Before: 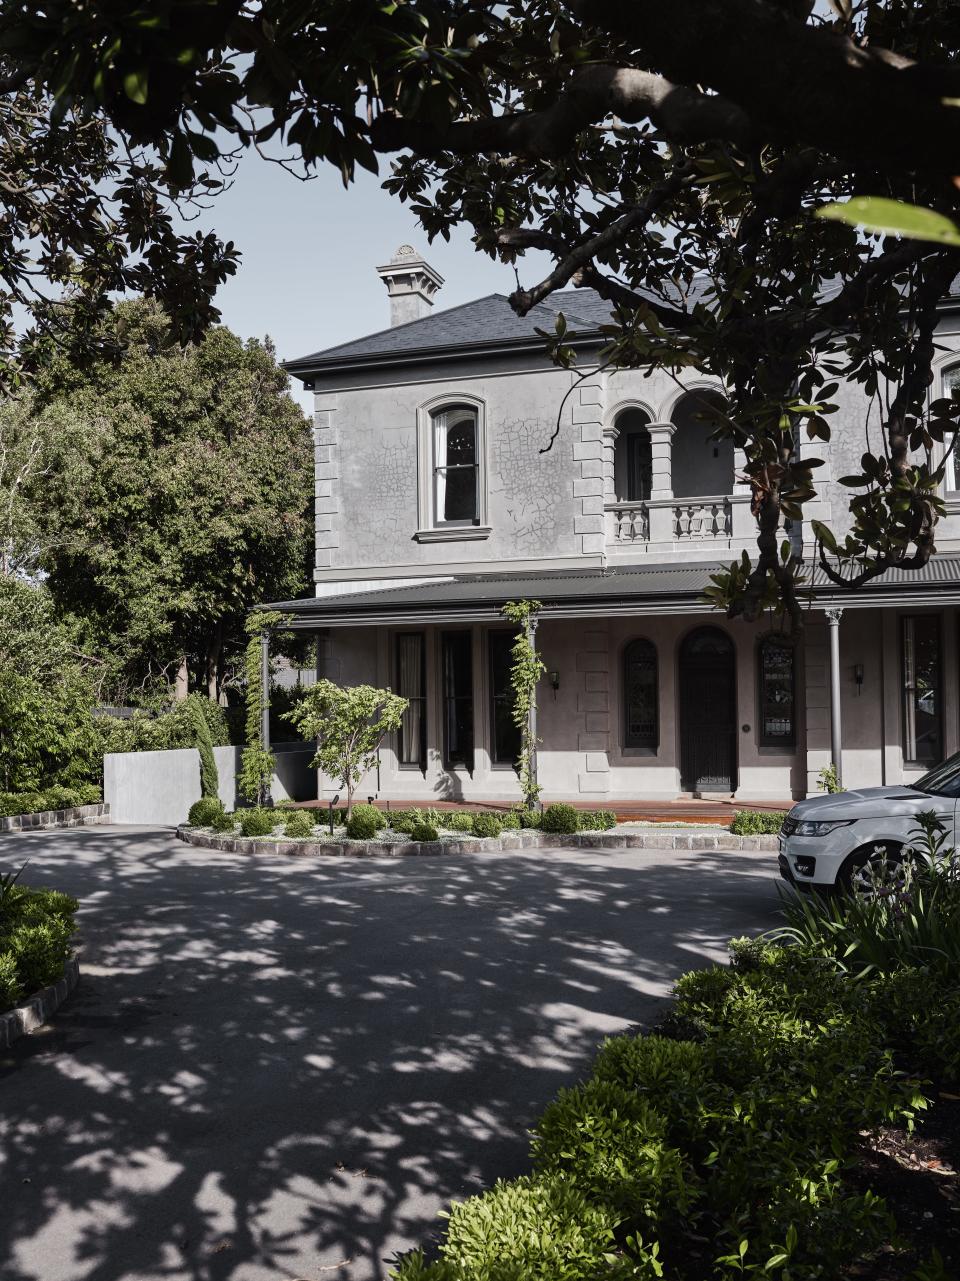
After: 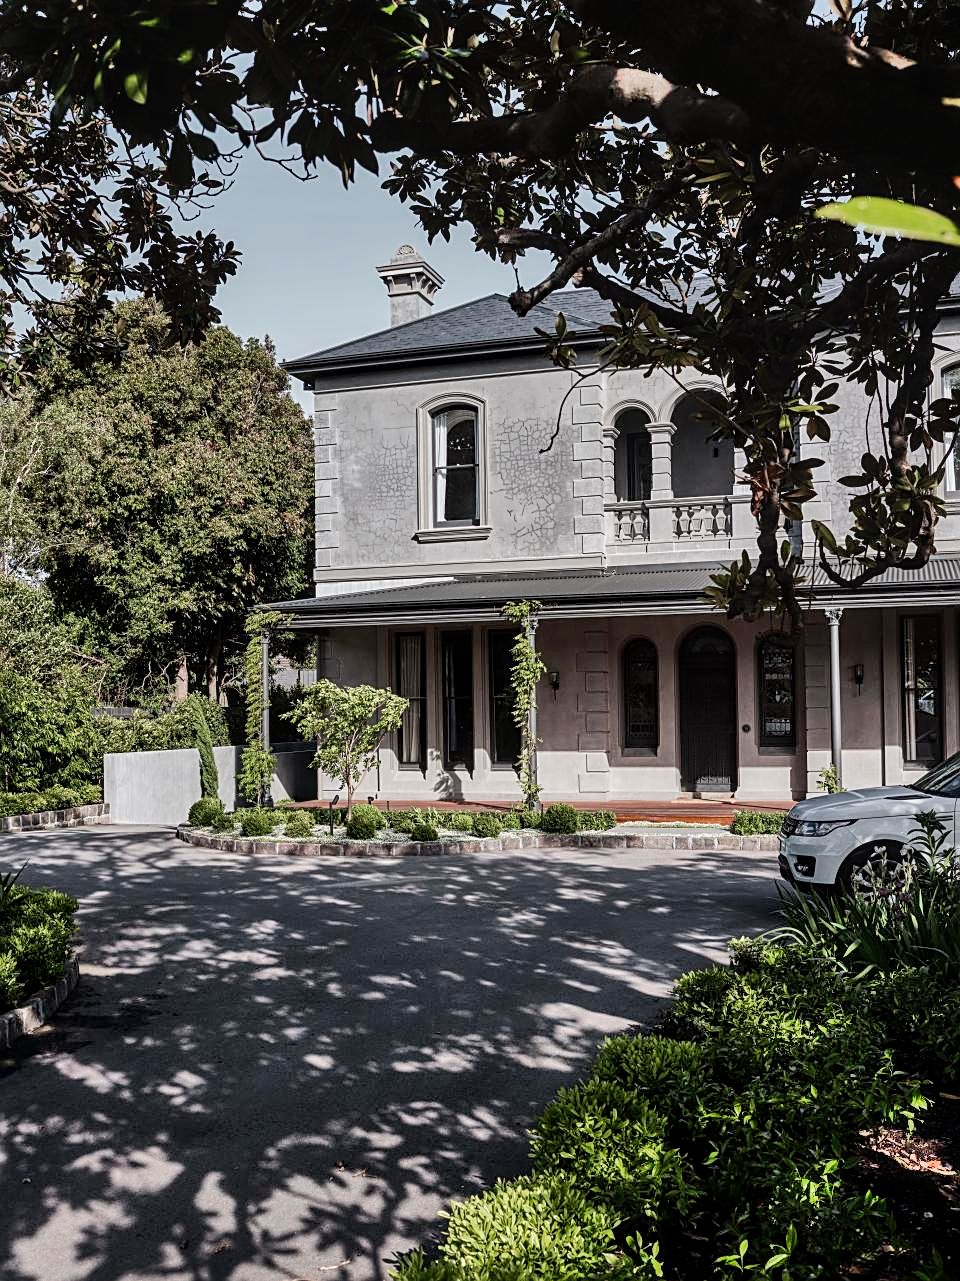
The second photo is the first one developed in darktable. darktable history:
shadows and highlights: highlights color adjustment 0%, low approximation 0.01, soften with gaussian
sharpen: on, module defaults
local contrast: on, module defaults
